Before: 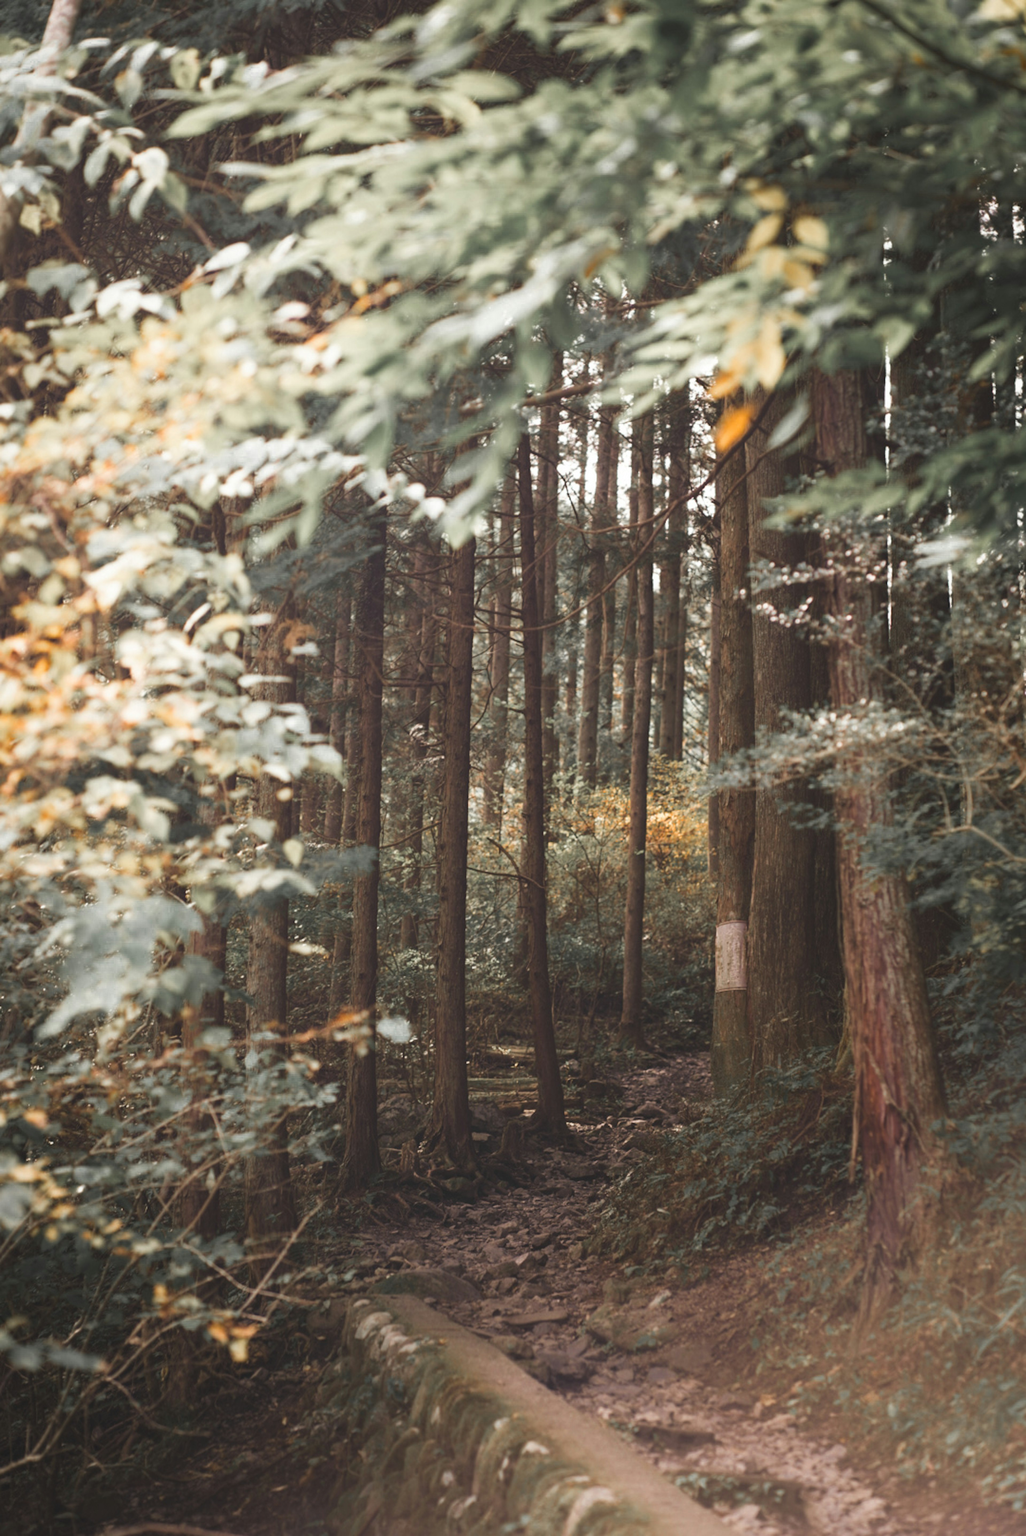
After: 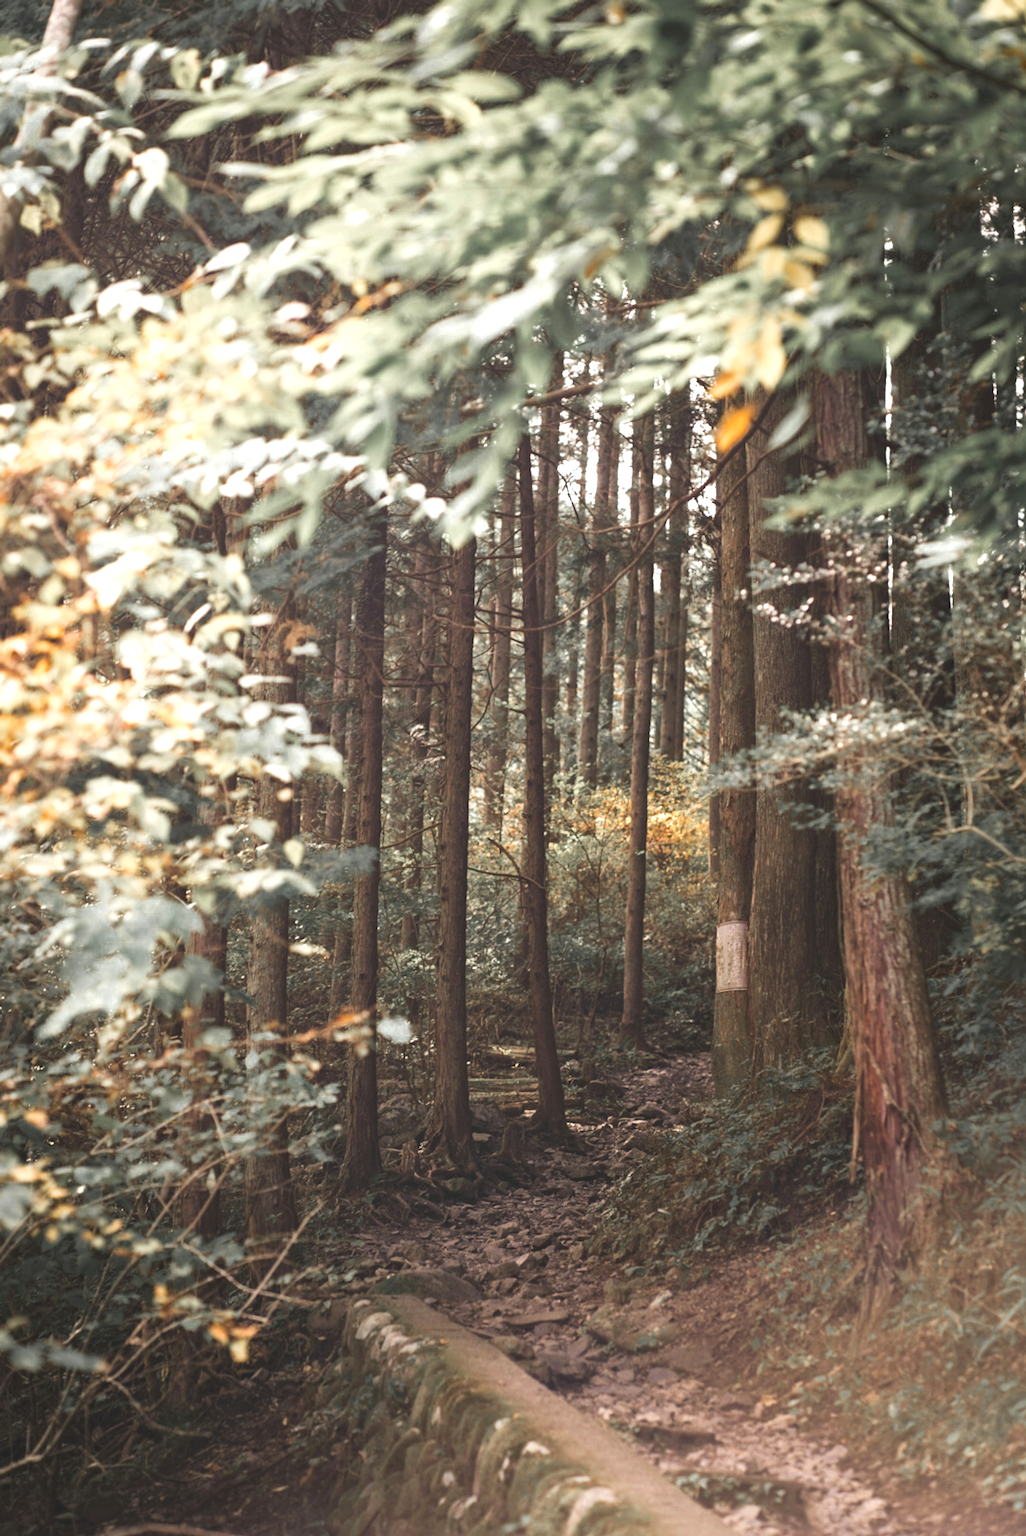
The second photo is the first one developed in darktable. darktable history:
exposure: black level correction 0, exposure 0.4 EV, compensate exposure bias true, compensate highlight preservation false
local contrast: mode bilateral grid, contrast 20, coarseness 50, detail 120%, midtone range 0.2
